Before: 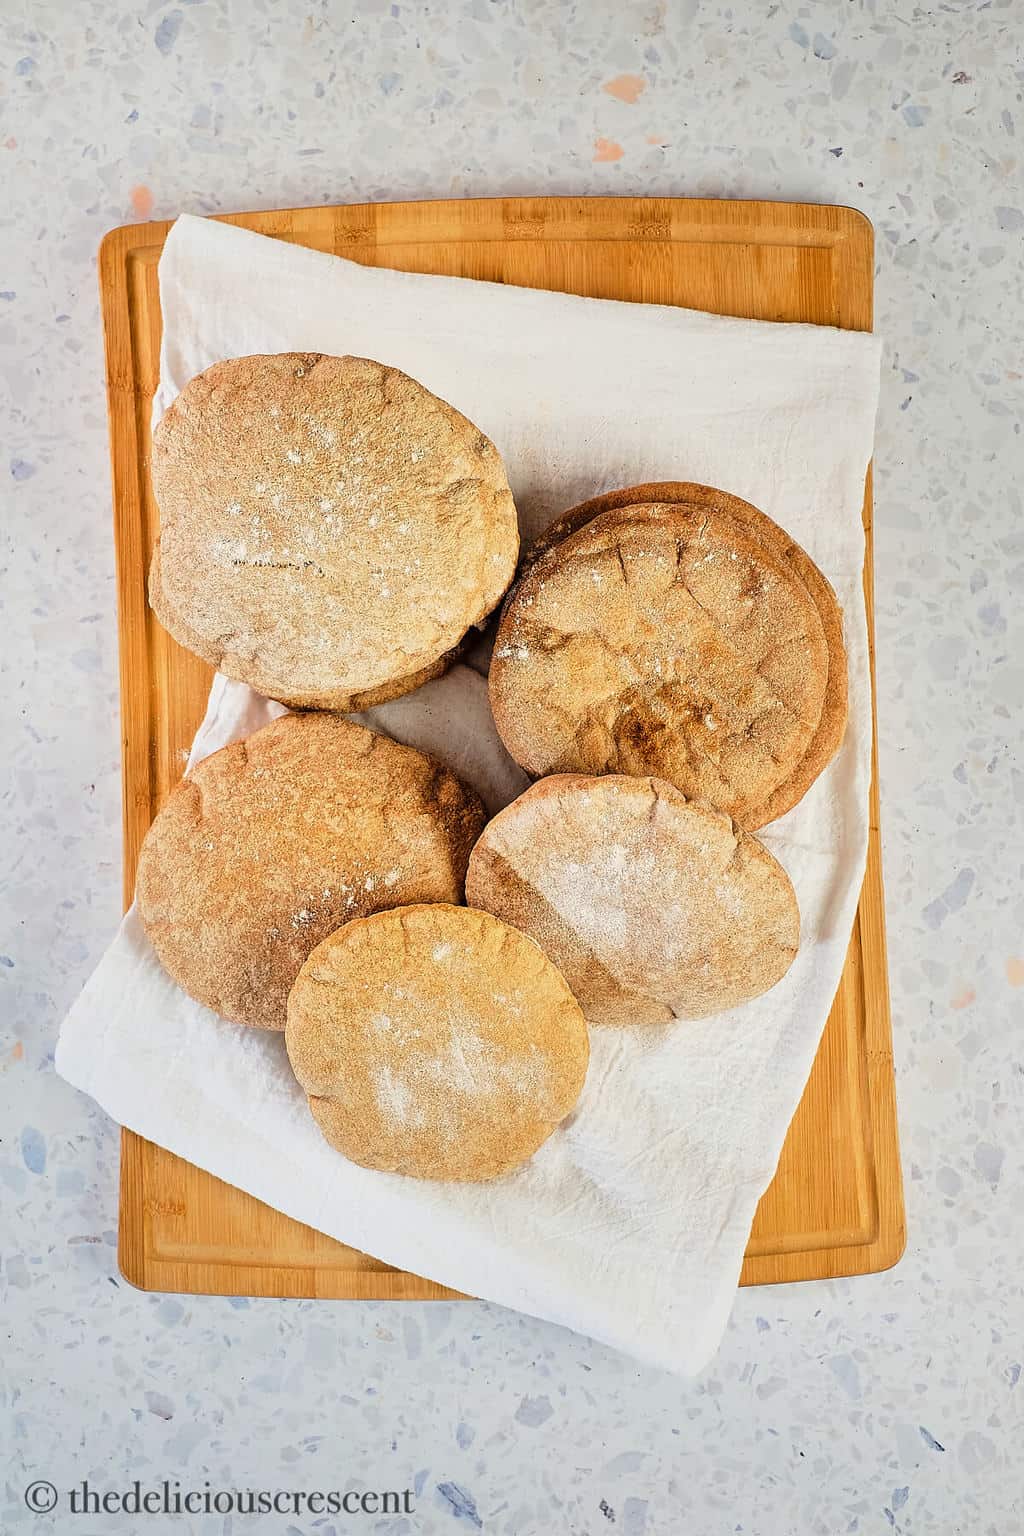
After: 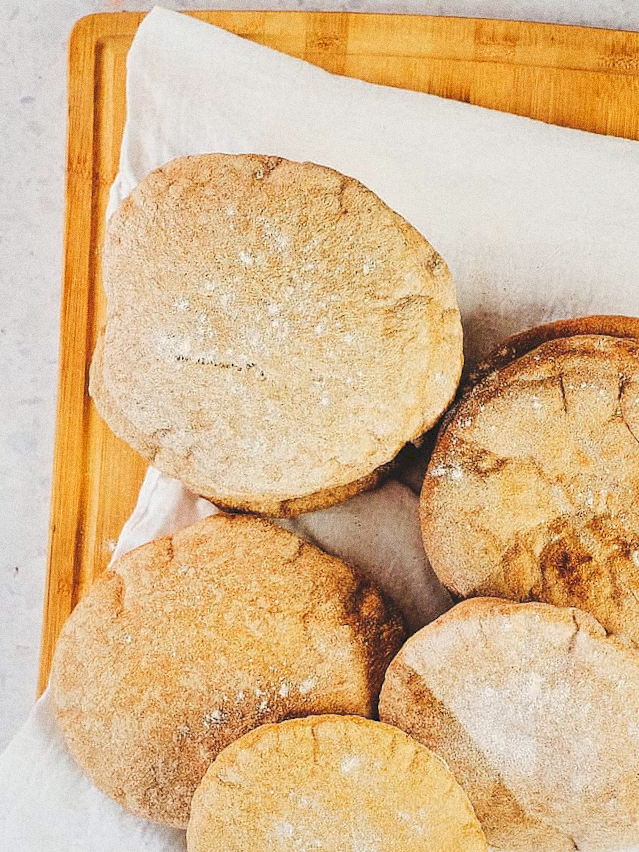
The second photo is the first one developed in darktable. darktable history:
tone curve: curves: ch0 [(0, 0) (0.003, 0.126) (0.011, 0.129) (0.025, 0.129) (0.044, 0.136) (0.069, 0.145) (0.1, 0.162) (0.136, 0.182) (0.177, 0.211) (0.224, 0.254) (0.277, 0.307) (0.335, 0.366) (0.399, 0.441) (0.468, 0.533) (0.543, 0.624) (0.623, 0.702) (0.709, 0.774) (0.801, 0.835) (0.898, 0.904) (1, 1)], preserve colors none
grain: coarseness 0.09 ISO, strength 40%
crop and rotate: angle -4.99°, left 2.122%, top 6.945%, right 27.566%, bottom 30.519%
